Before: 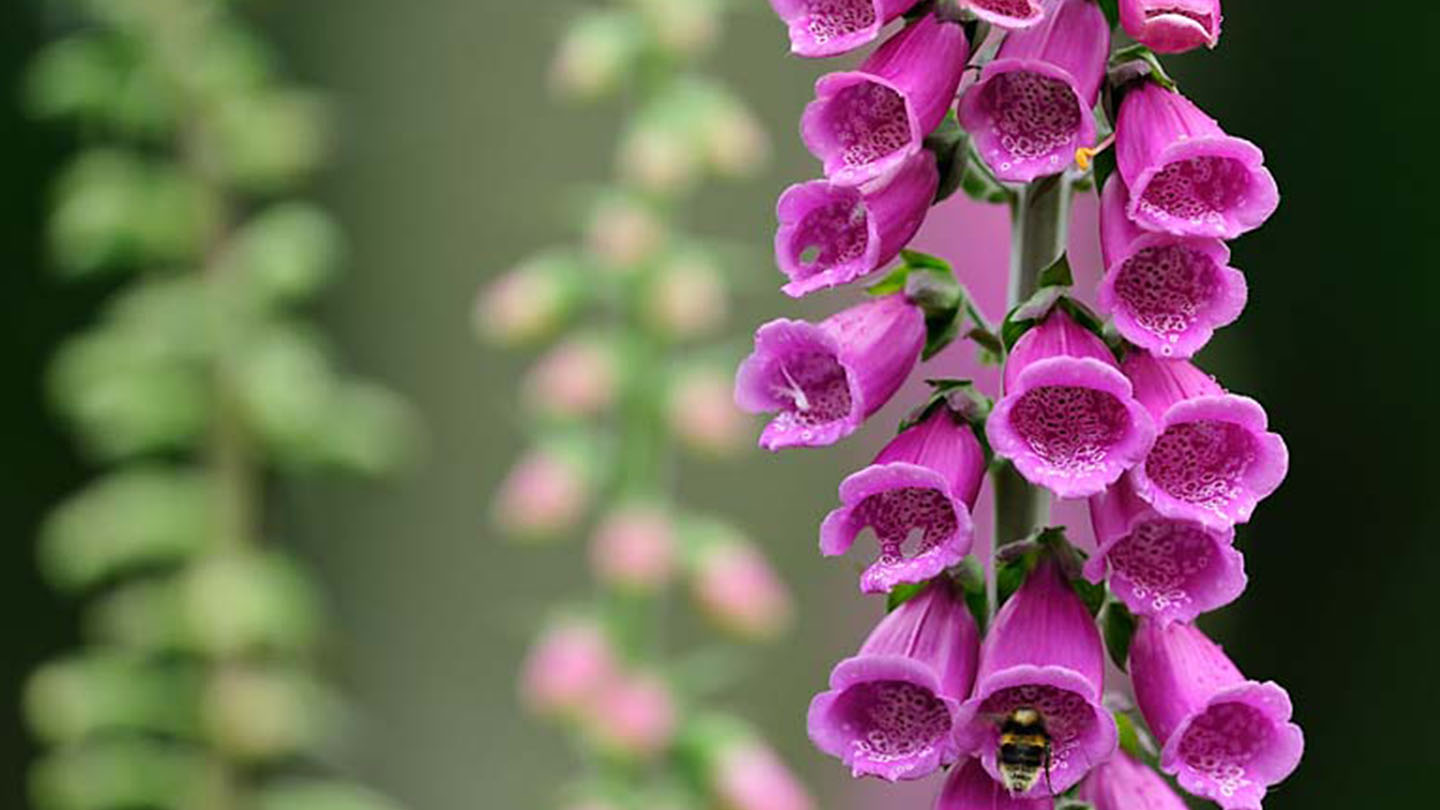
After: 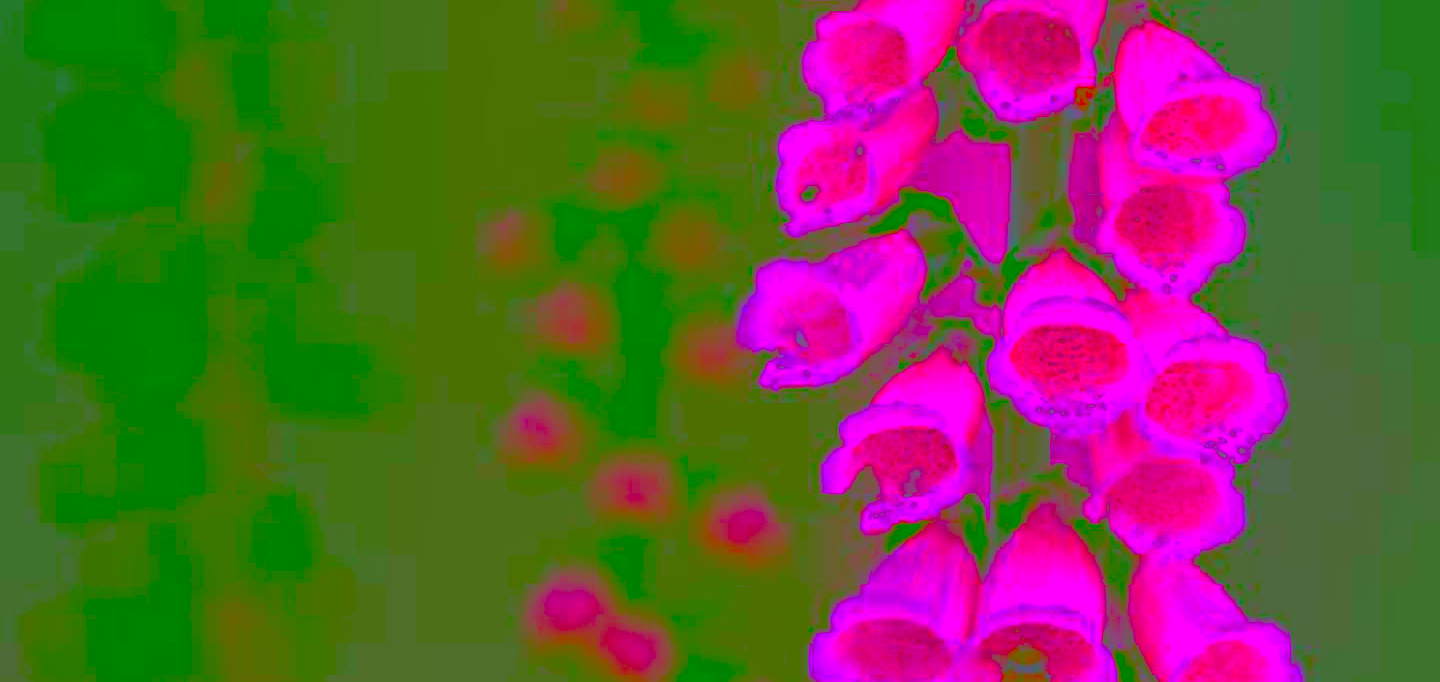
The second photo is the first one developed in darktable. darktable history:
contrast brightness saturation: contrast -0.981, brightness -0.163, saturation 0.747
crop: top 7.596%, bottom 8.145%
exposure: black level correction 0, exposure 1.929 EV, compensate exposure bias true, compensate highlight preservation false
color zones: curves: ch0 [(0.25, 0.5) (0.463, 0.627) (0.484, 0.637) (0.75, 0.5)]
